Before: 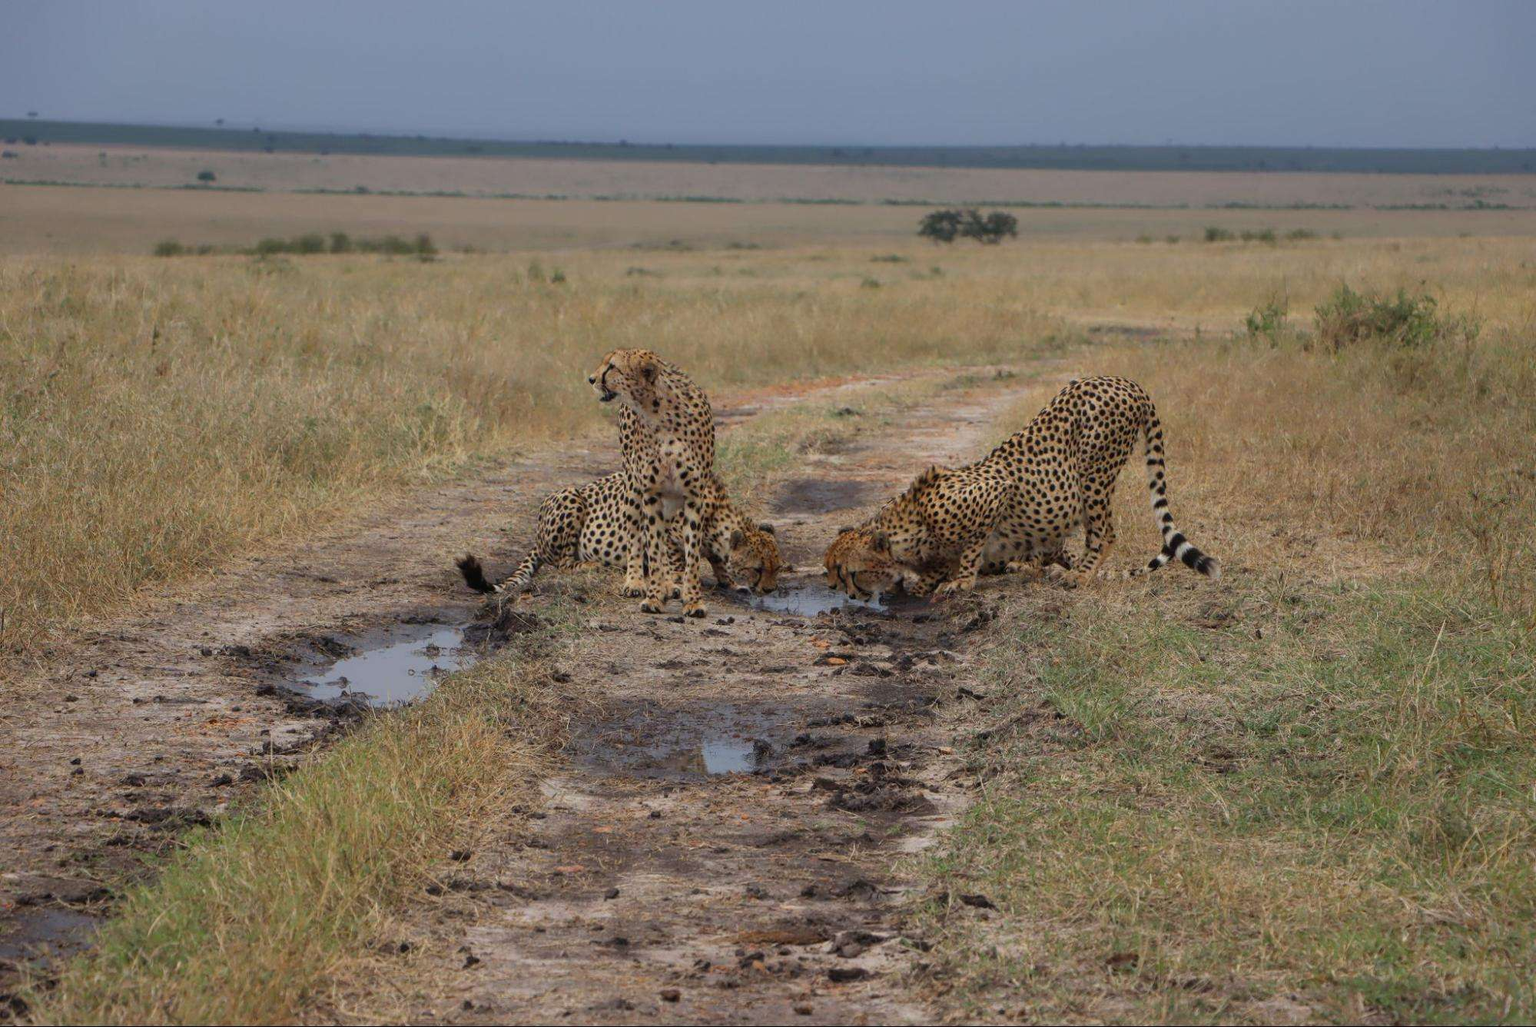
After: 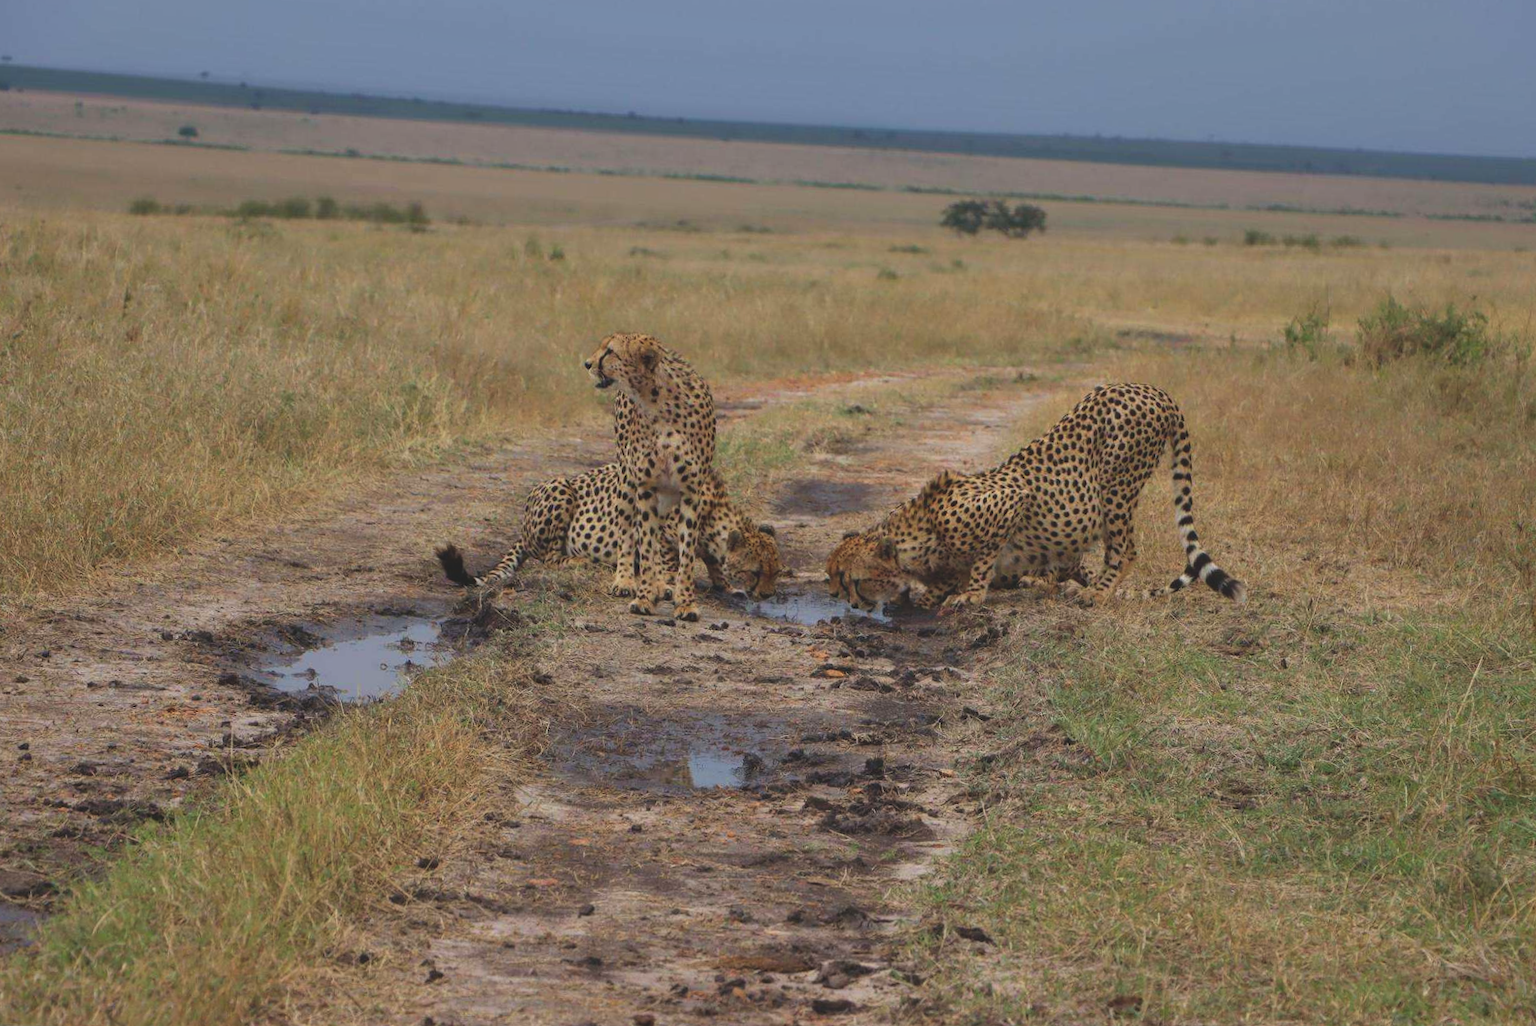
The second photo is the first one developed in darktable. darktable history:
velvia: on, module defaults
exposure: black level correction -0.015, exposure -0.125 EV, compensate highlight preservation false
crop and rotate: angle -2.38°
shadows and highlights: shadows 60, soften with gaussian
